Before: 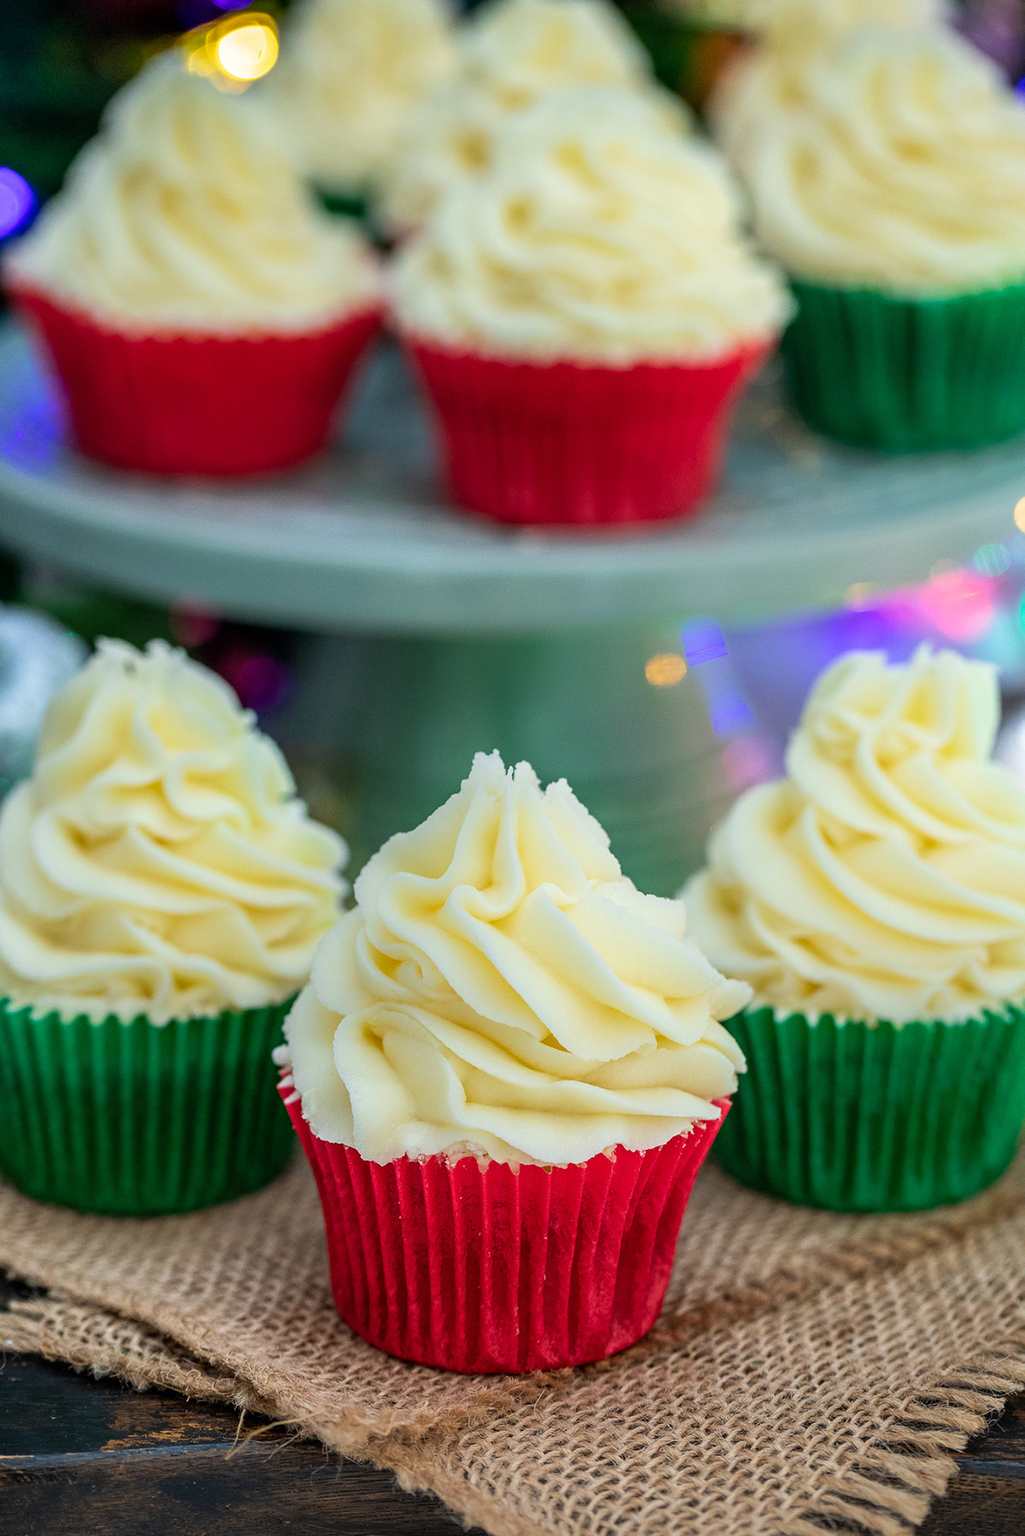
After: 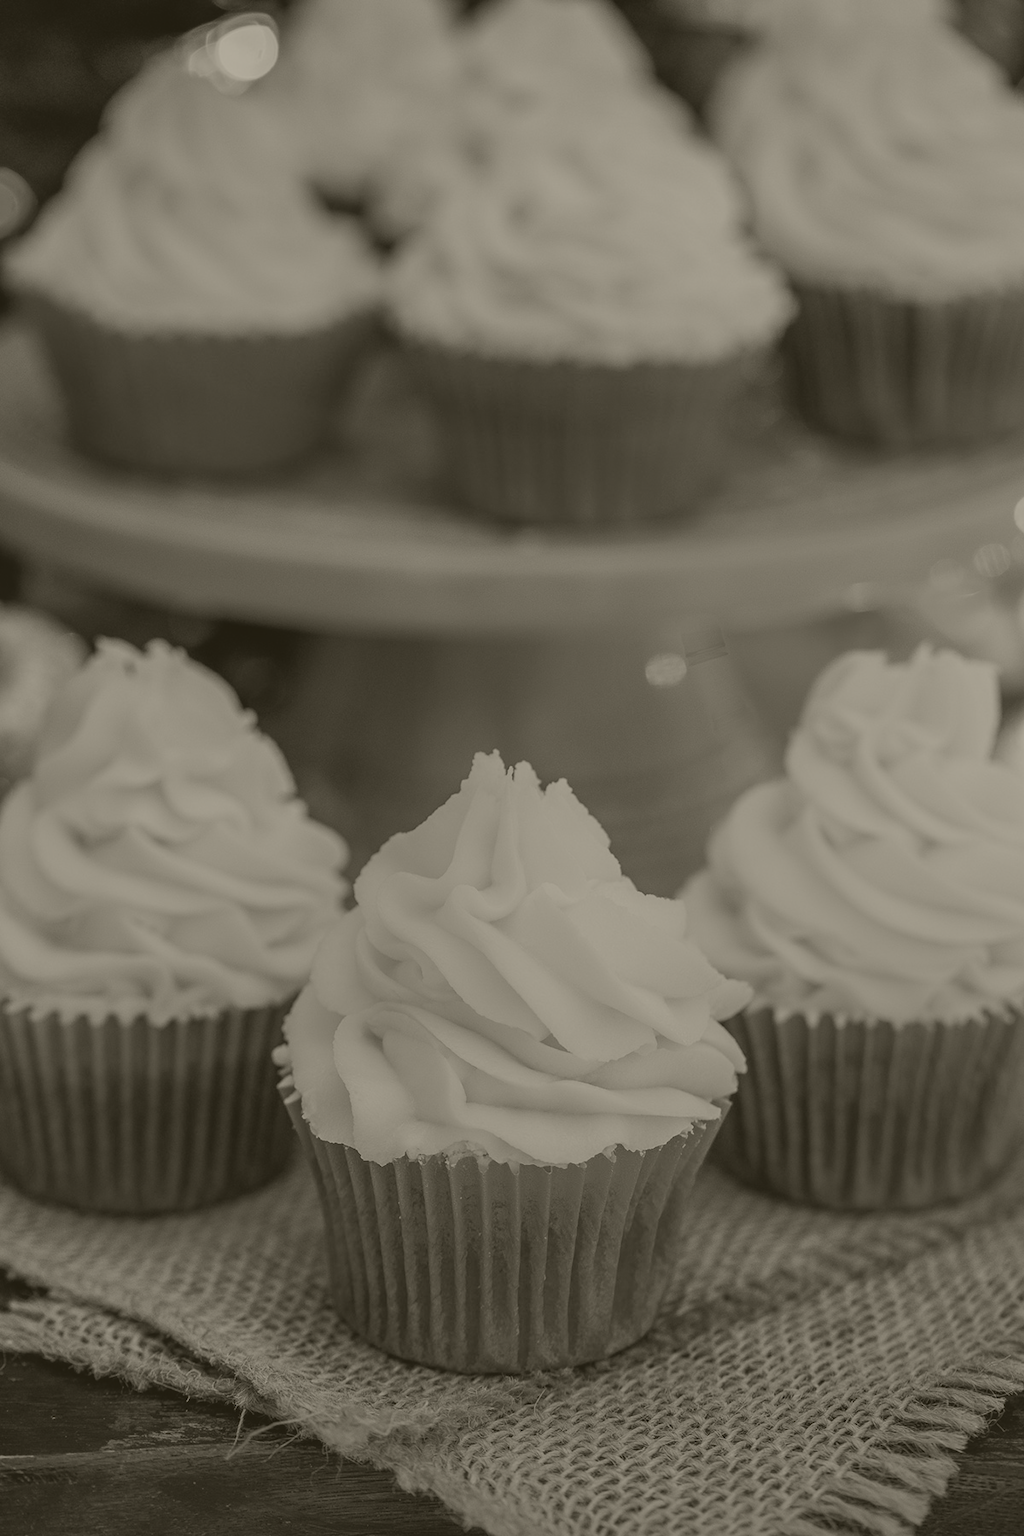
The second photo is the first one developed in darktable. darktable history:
white balance: red 0.988, blue 1.017
colorize: hue 41.44°, saturation 22%, source mix 60%, lightness 10.61%
